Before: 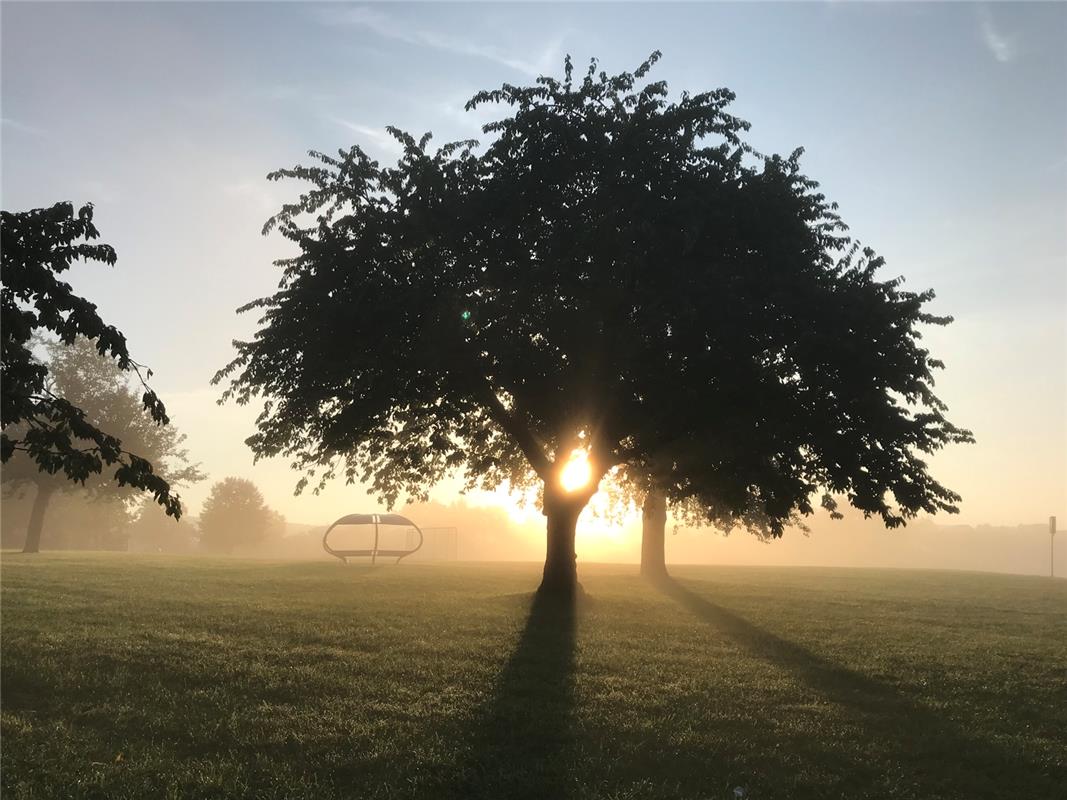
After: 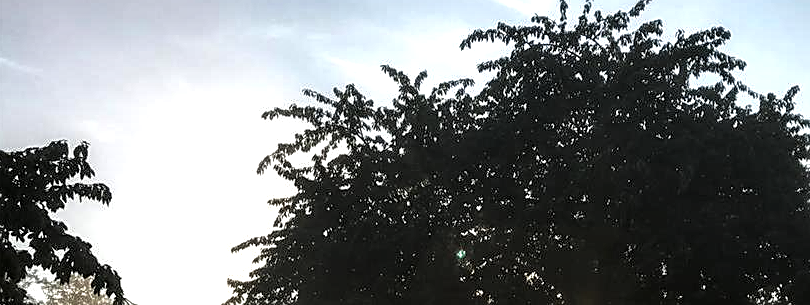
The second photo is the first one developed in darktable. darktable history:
crop: left 0.549%, top 7.647%, right 23.493%, bottom 54.137%
tone equalizer: -8 EV -0.753 EV, -7 EV -0.669 EV, -6 EV -0.588 EV, -5 EV -0.371 EV, -3 EV 0.378 EV, -2 EV 0.6 EV, -1 EV 0.676 EV, +0 EV 0.744 EV, mask exposure compensation -0.494 EV
sharpen: on, module defaults
local contrast: highlights 18%, detail 186%
